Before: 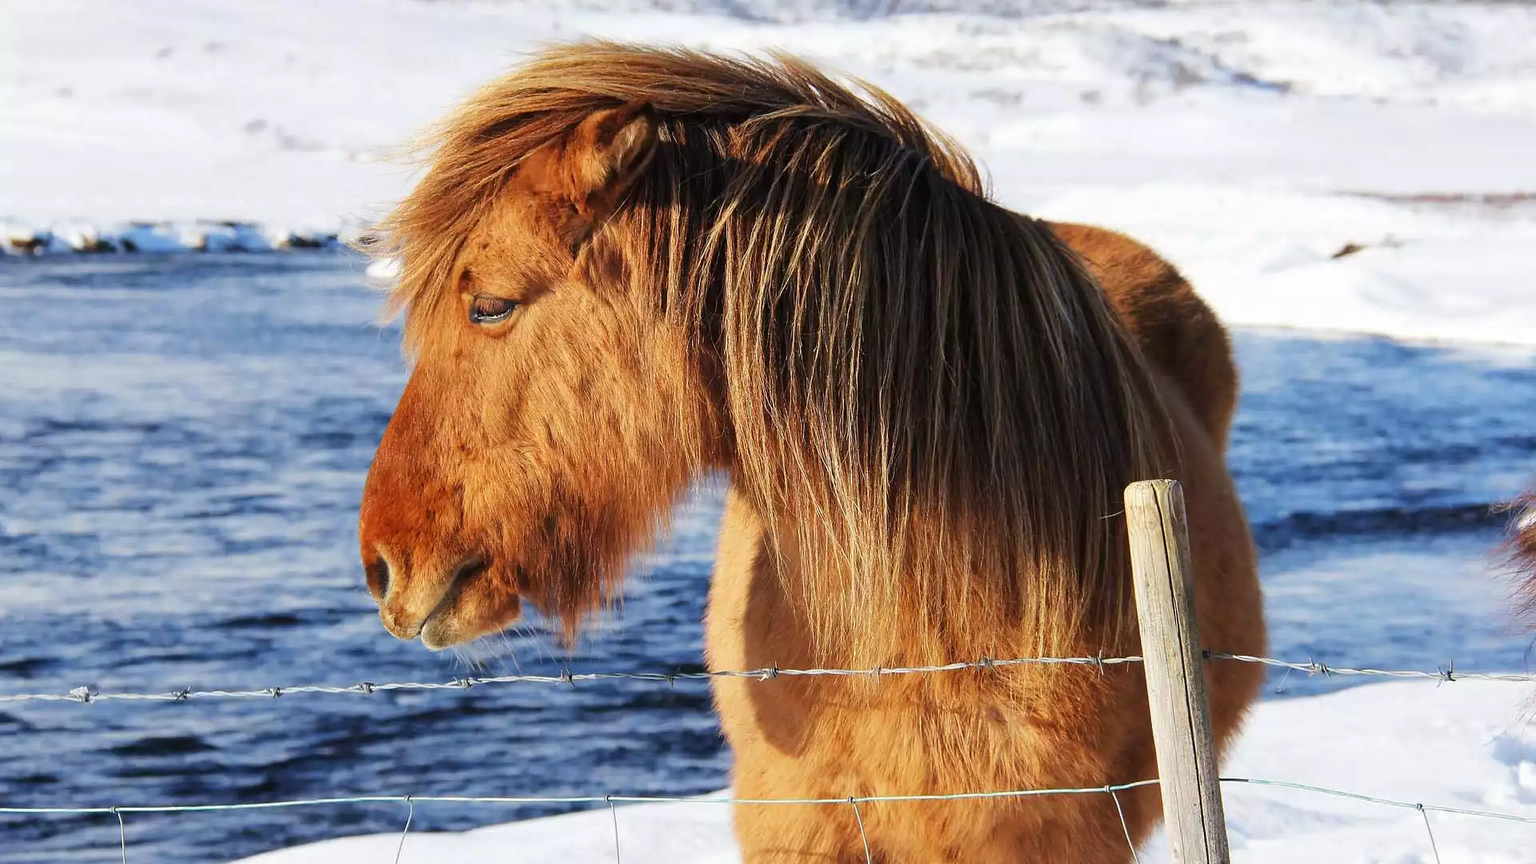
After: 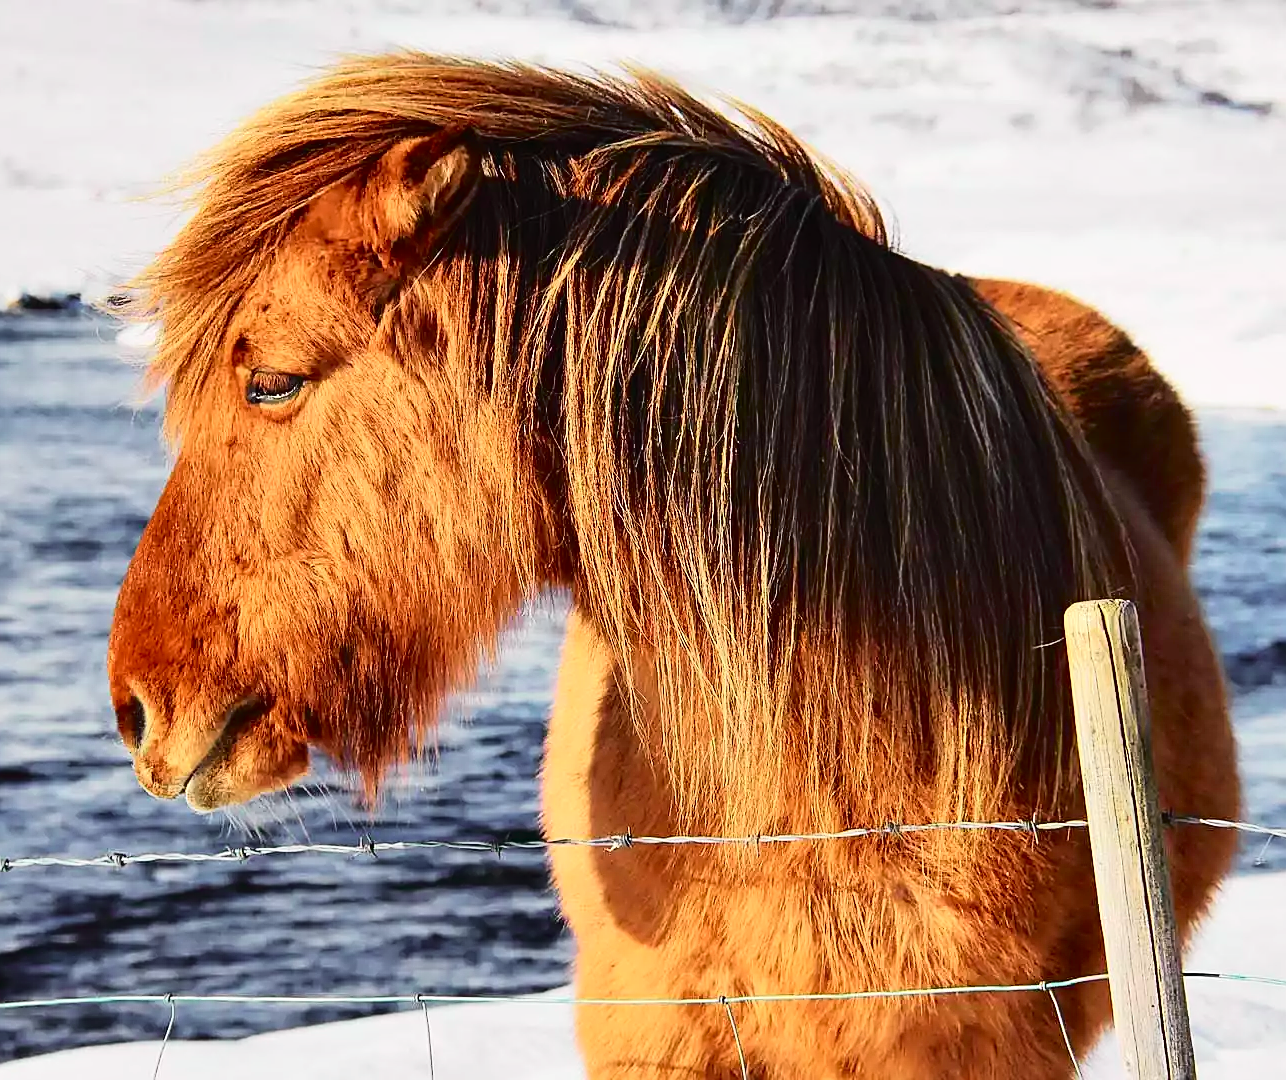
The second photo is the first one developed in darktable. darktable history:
crop and rotate: left 17.808%, right 15.174%
tone curve: curves: ch0 [(0, 0.014) (0.17, 0.099) (0.398, 0.423) (0.725, 0.828) (0.872, 0.918) (1, 0.981)]; ch1 [(0, 0) (0.402, 0.36) (0.489, 0.491) (0.5, 0.503) (0.515, 0.52) (0.545, 0.572) (0.615, 0.662) (0.701, 0.725) (1, 1)]; ch2 [(0, 0) (0.42, 0.458) (0.485, 0.499) (0.503, 0.503) (0.531, 0.542) (0.561, 0.594) (0.644, 0.694) (0.717, 0.753) (1, 0.991)], color space Lab, independent channels, preserve colors none
shadows and highlights: shadows 48.04, highlights -41.87, soften with gaussian
sharpen: on, module defaults
